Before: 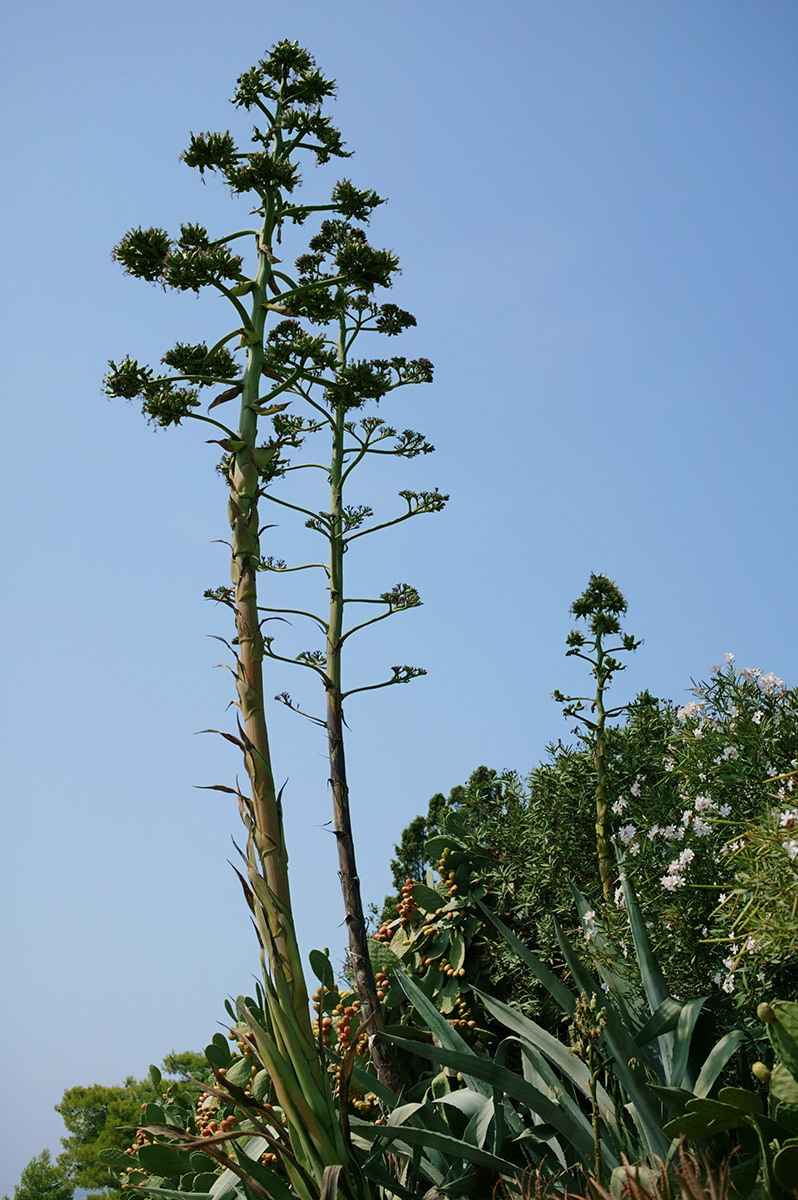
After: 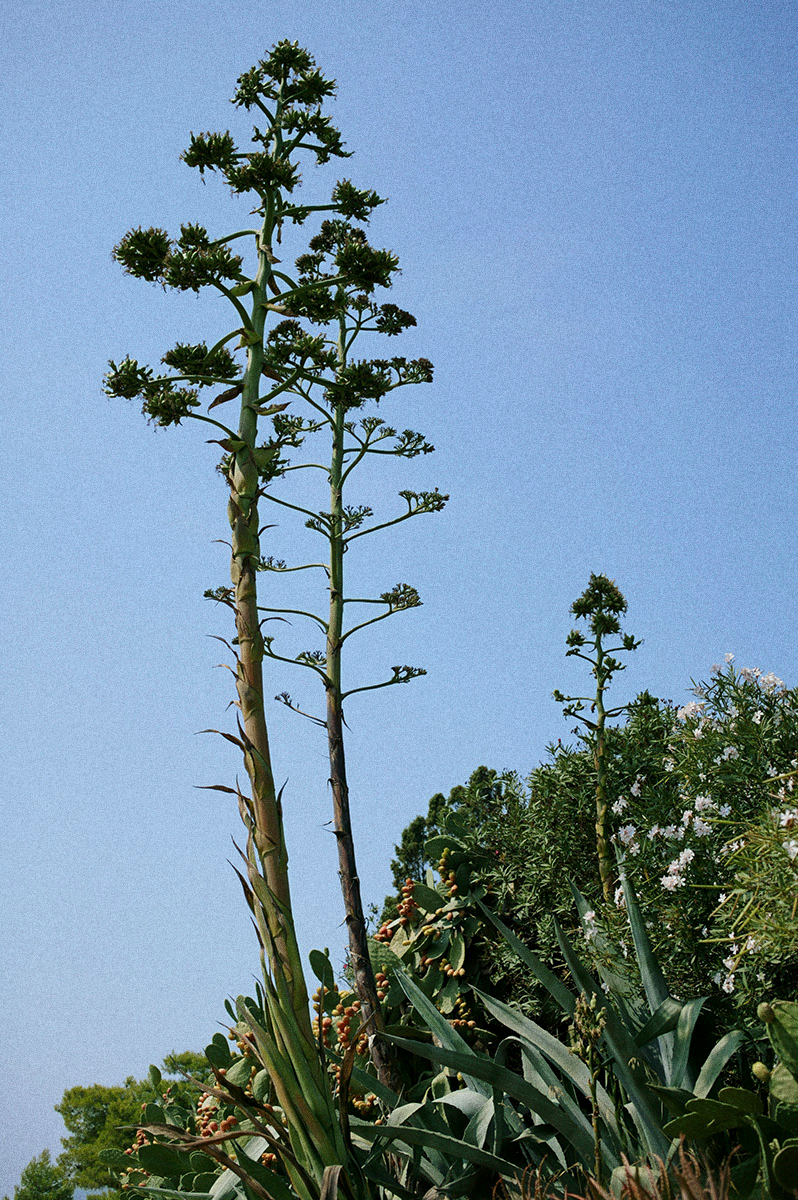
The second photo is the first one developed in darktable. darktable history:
local contrast: mode bilateral grid, contrast 20, coarseness 50, detail 120%, midtone range 0.2
white balance: red 0.982, blue 1.018
grain: coarseness 11.82 ISO, strength 36.67%, mid-tones bias 74.17%
